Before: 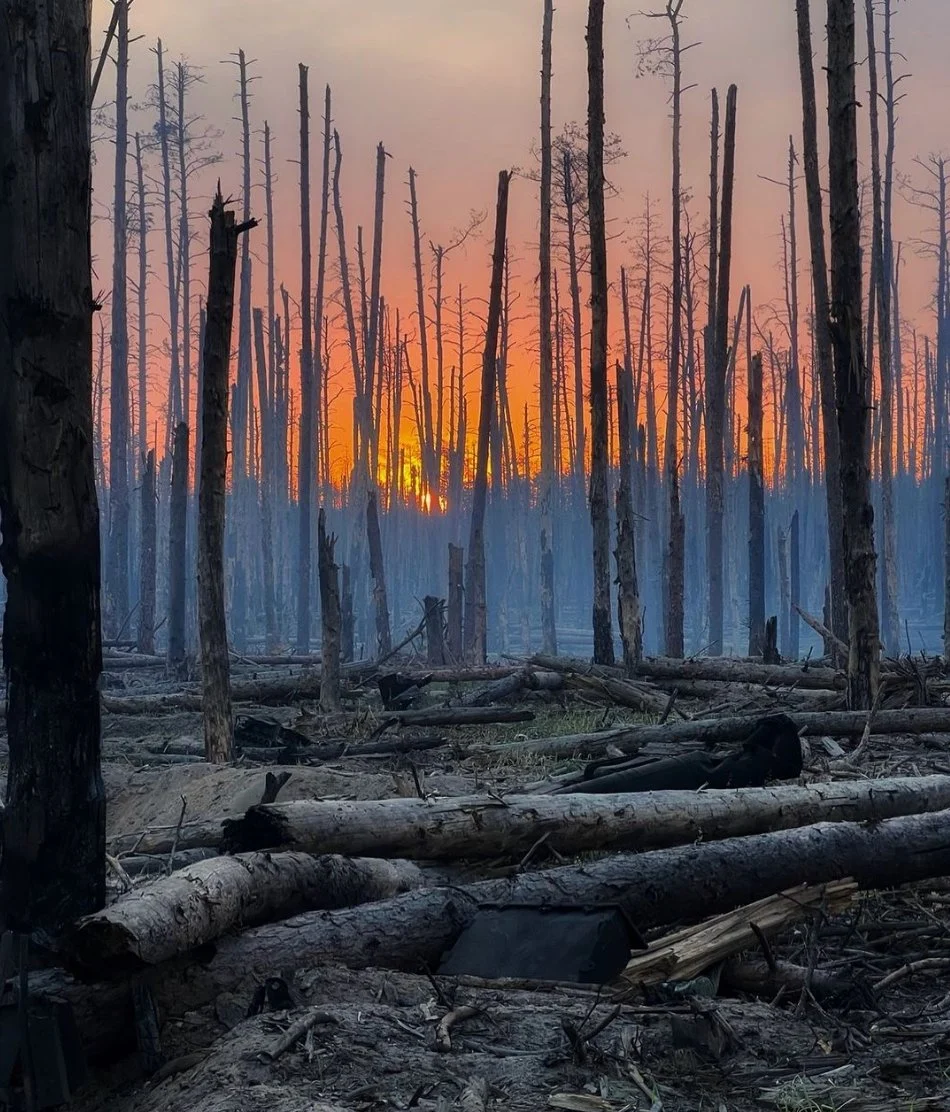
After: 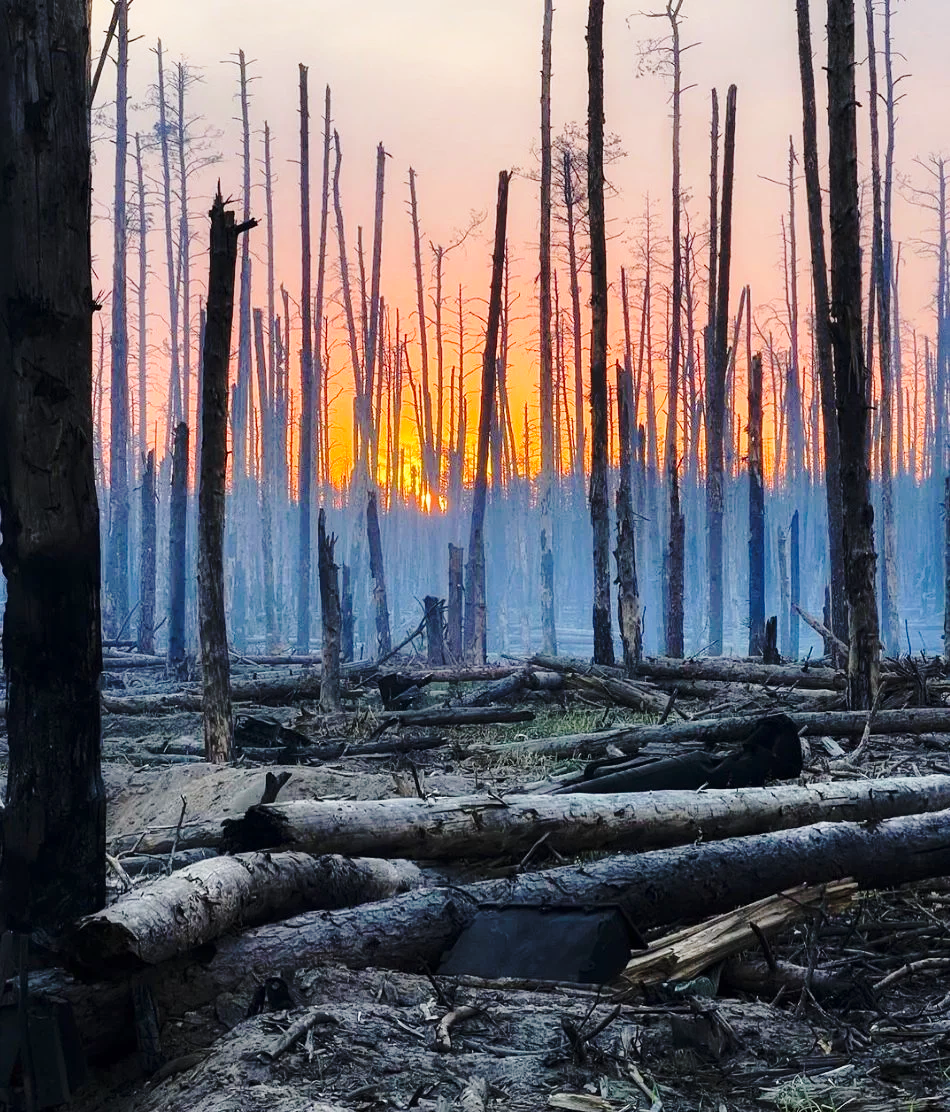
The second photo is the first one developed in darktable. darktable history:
exposure: exposure 0.131 EV, compensate highlight preservation false
base curve: curves: ch0 [(0, 0) (0.032, 0.037) (0.105, 0.228) (0.435, 0.76) (0.856, 0.983) (1, 1)], preserve colors none
